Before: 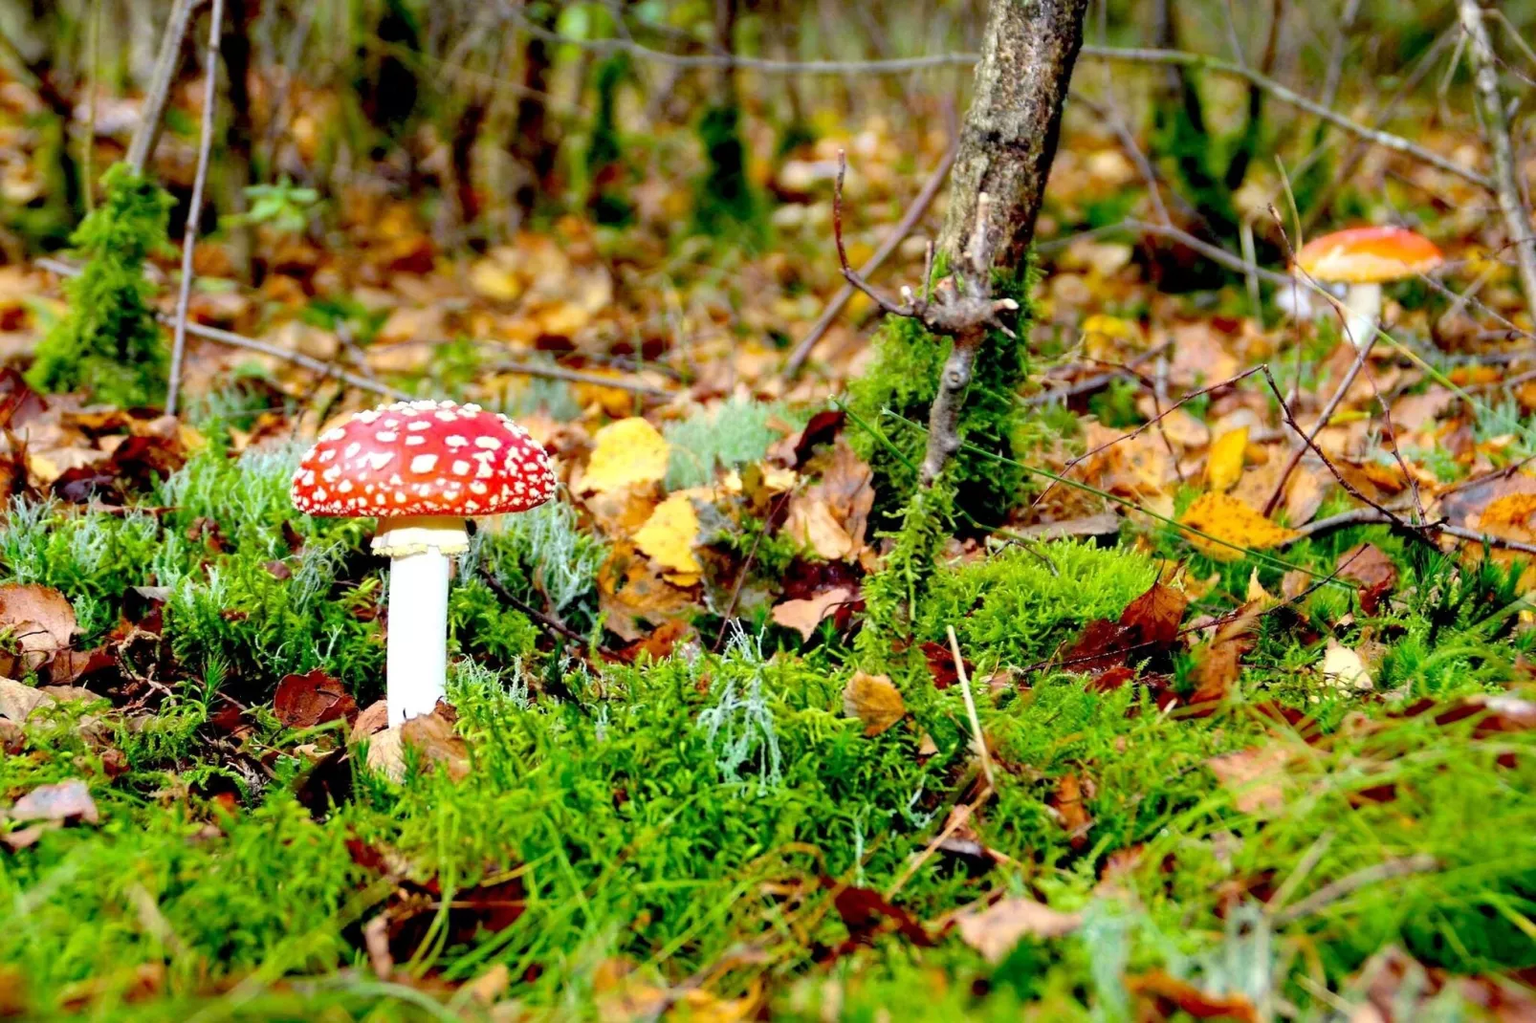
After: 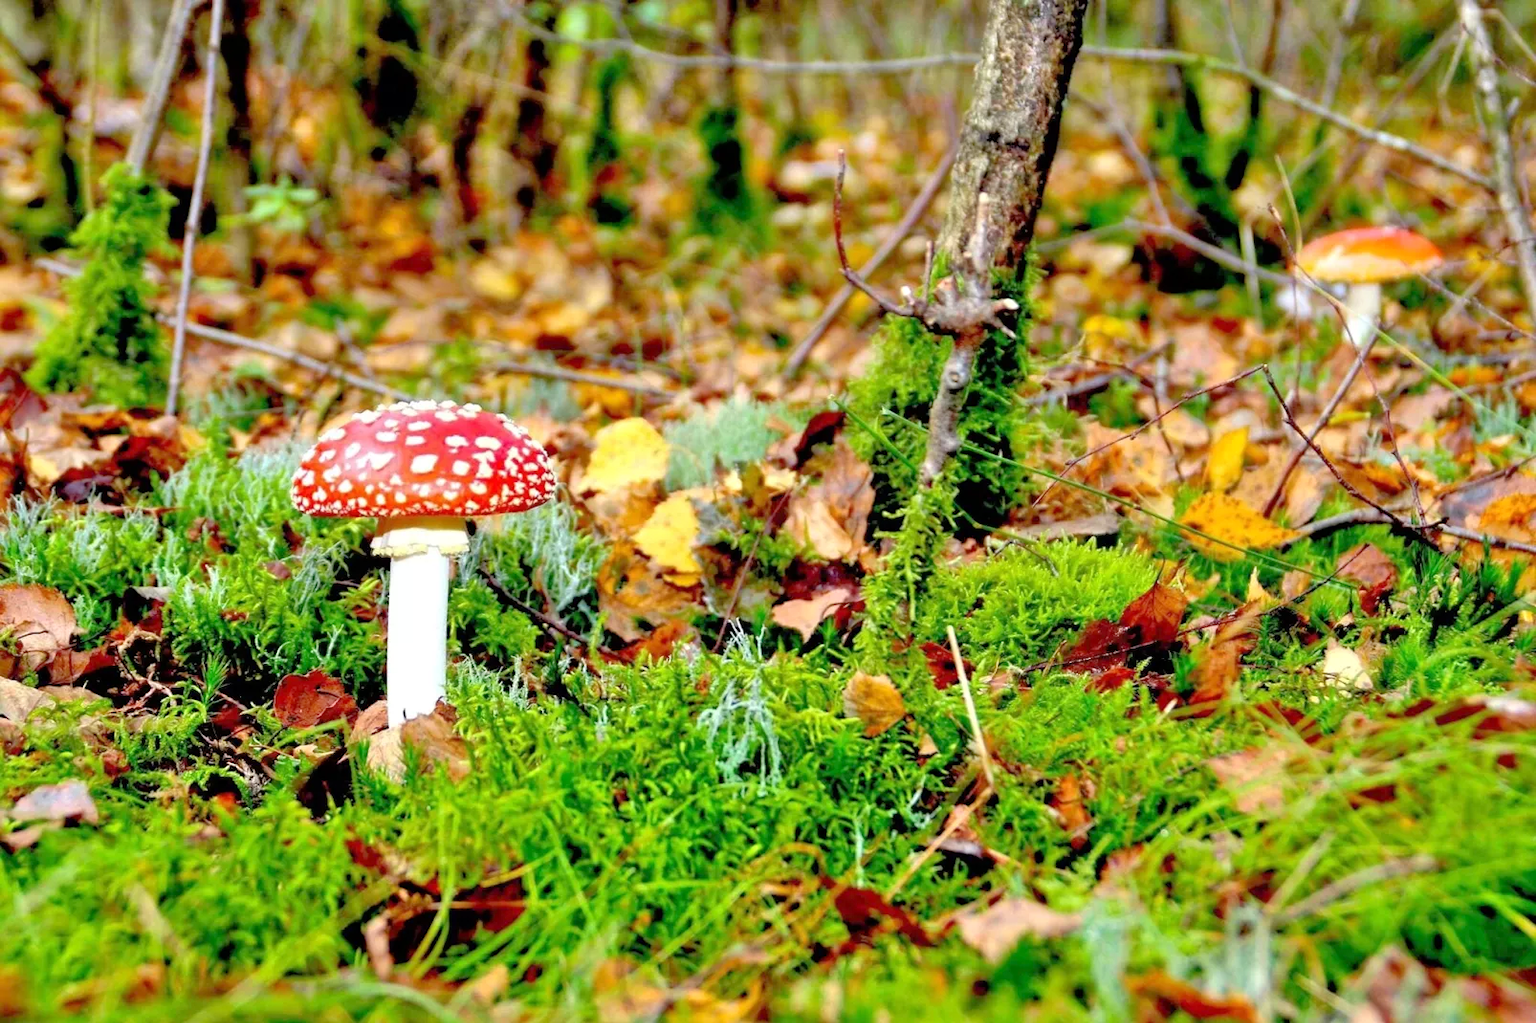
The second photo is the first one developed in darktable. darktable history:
tone equalizer: -7 EV 0.164 EV, -6 EV 0.57 EV, -5 EV 1.18 EV, -4 EV 1.29 EV, -3 EV 1.15 EV, -2 EV 0.6 EV, -1 EV 0.159 EV
